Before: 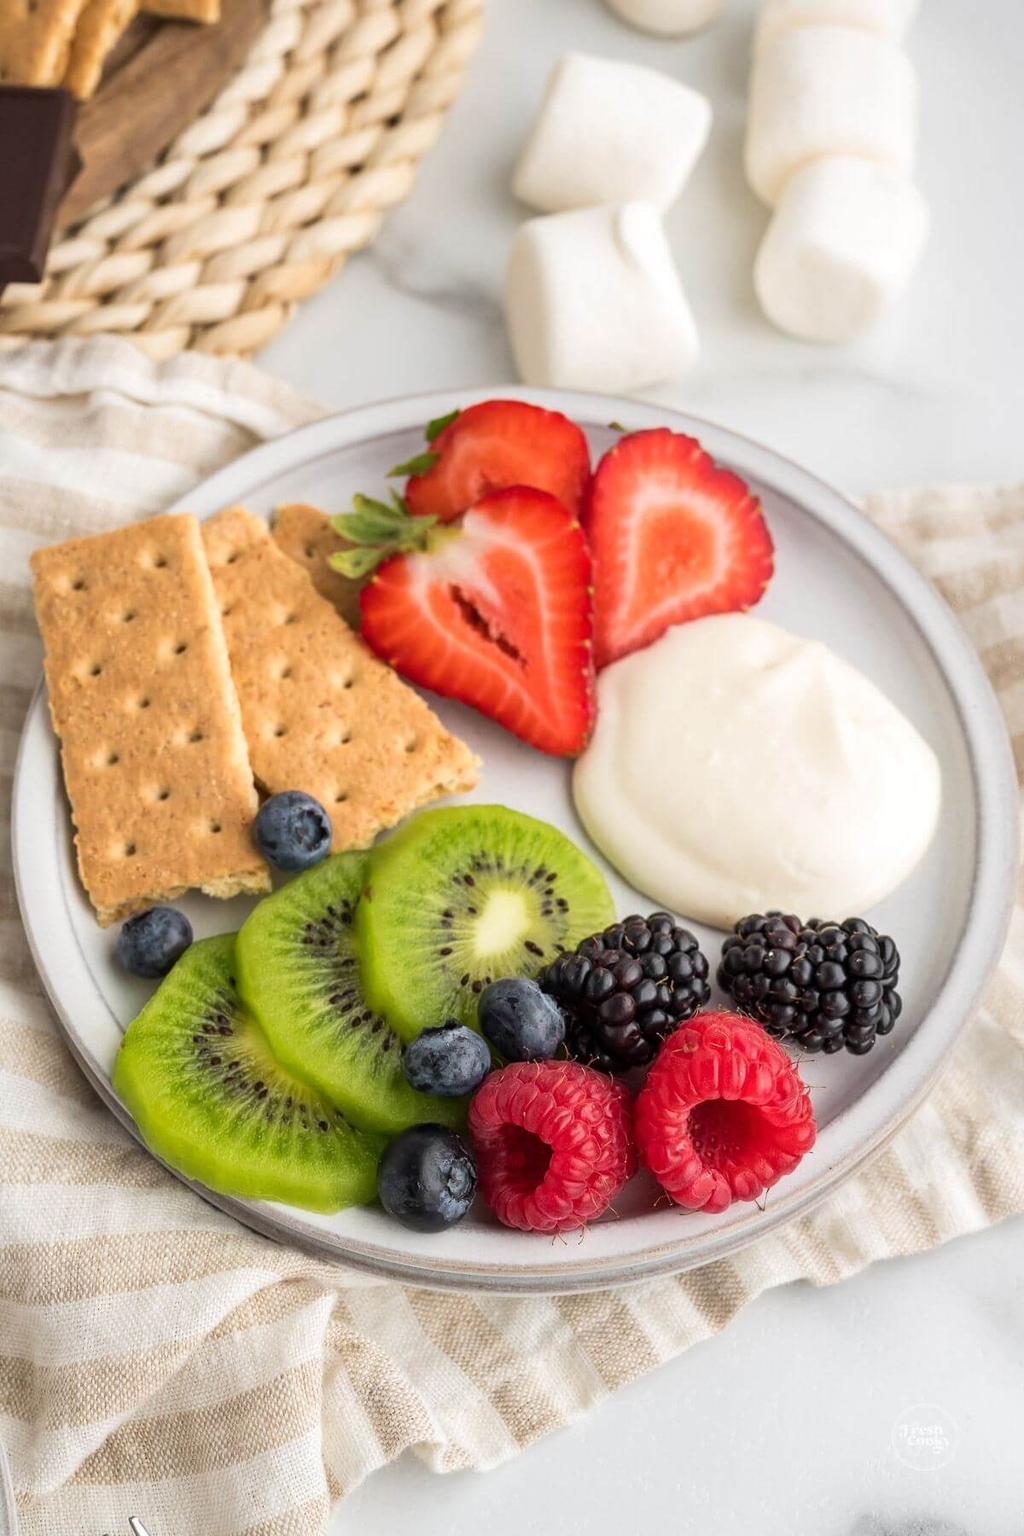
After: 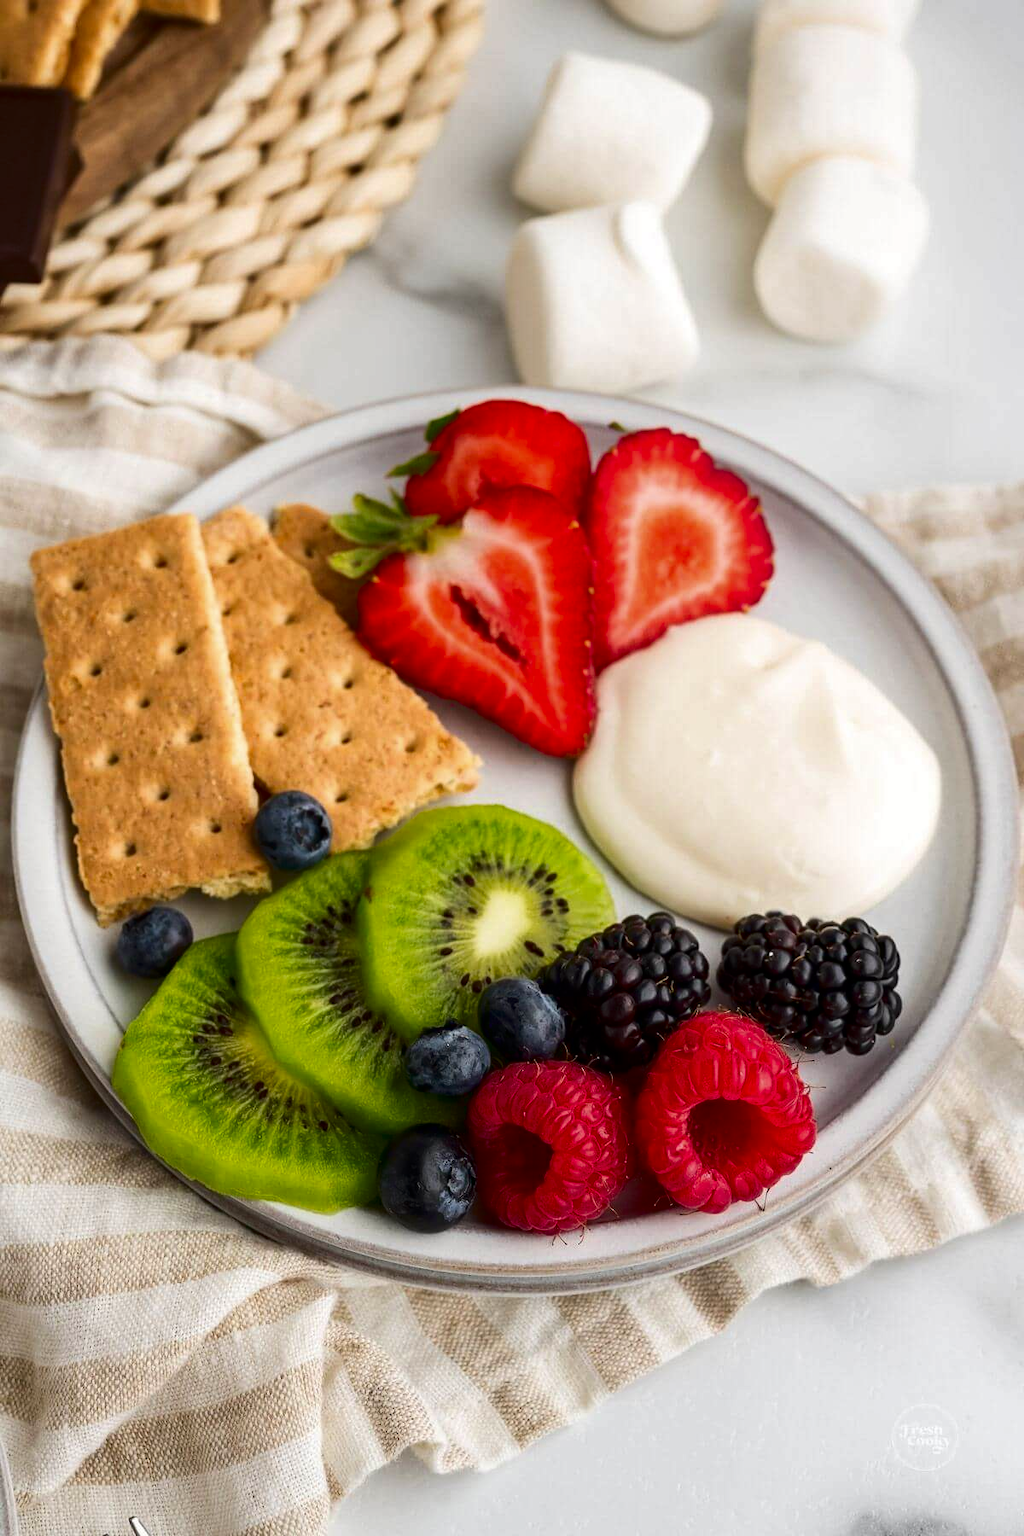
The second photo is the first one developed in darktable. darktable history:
contrast brightness saturation: contrast 0.103, brightness -0.263, saturation 0.143
